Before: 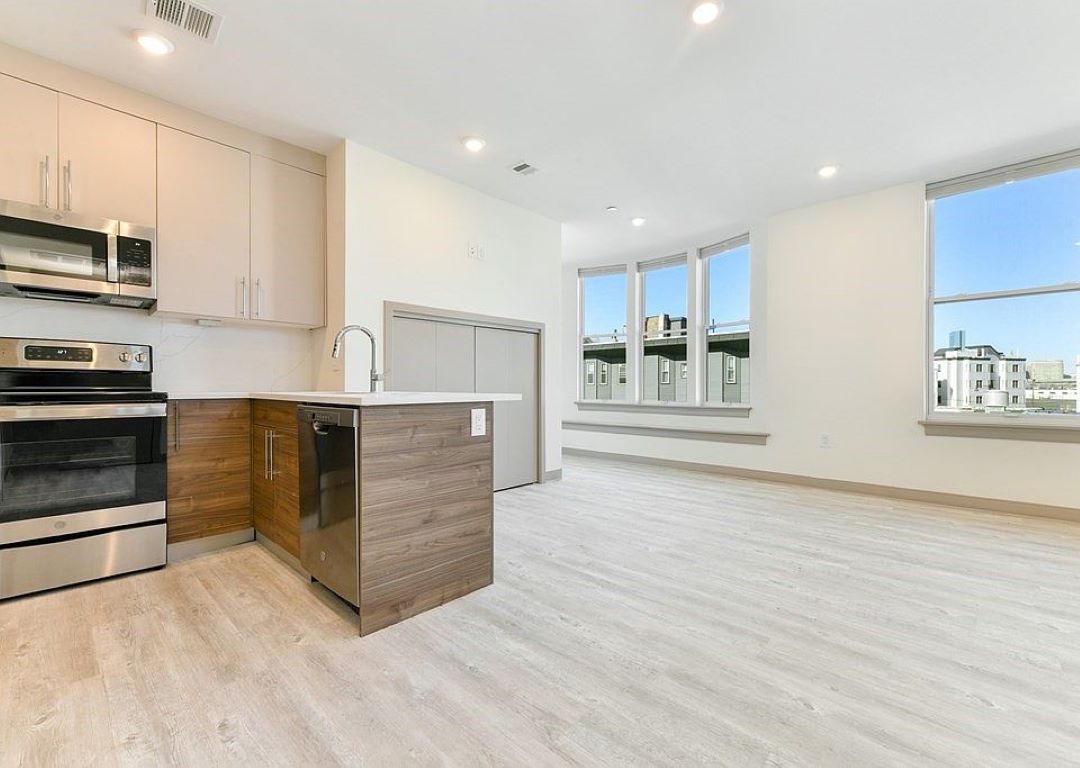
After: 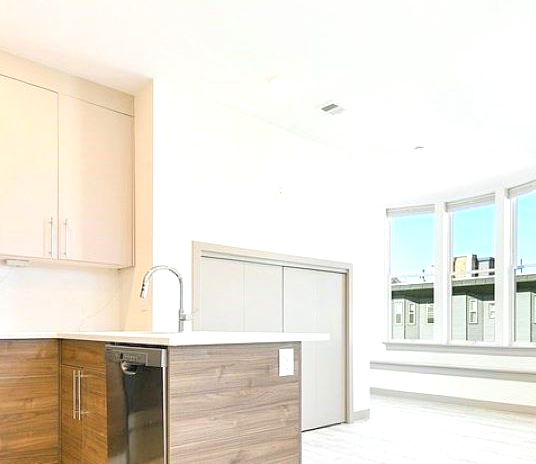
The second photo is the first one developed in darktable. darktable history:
exposure: exposure 0.654 EV, compensate highlight preservation false
crop: left 17.831%, top 7.912%, right 32.504%, bottom 31.635%
contrast brightness saturation: brightness 0.154
